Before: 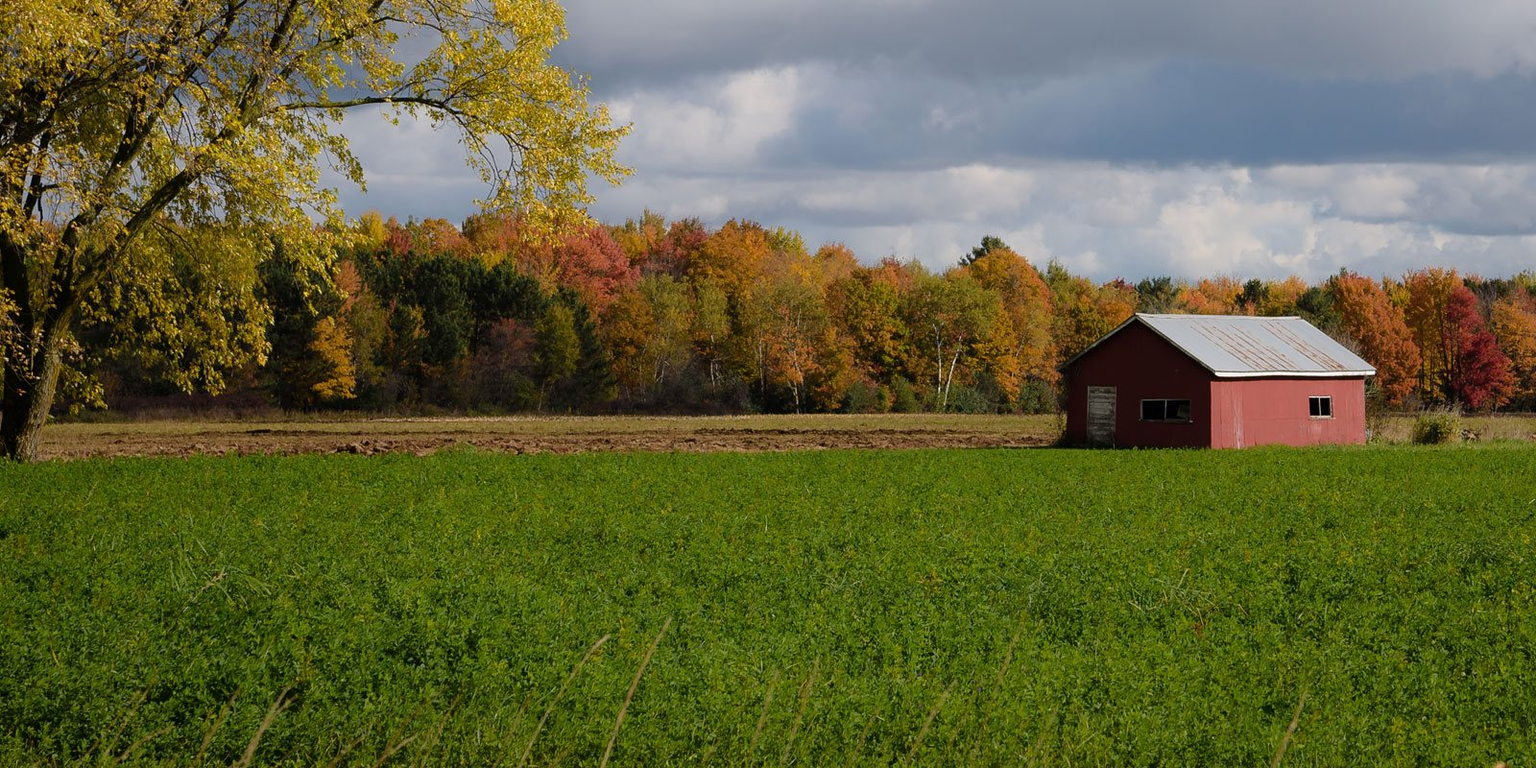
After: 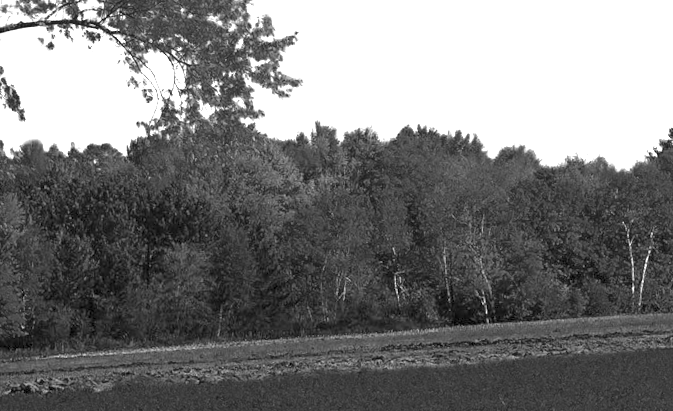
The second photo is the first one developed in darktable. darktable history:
local contrast: on, module defaults
rotate and perspective: rotation -3.52°, crop left 0.036, crop right 0.964, crop top 0.081, crop bottom 0.919
haze removal: compatibility mode true, adaptive false
exposure: exposure 2 EV, compensate exposure bias true, compensate highlight preservation false
color zones: curves: ch0 [(0.287, 0.048) (0.493, 0.484) (0.737, 0.816)]; ch1 [(0, 0) (0.143, 0) (0.286, 0) (0.429, 0) (0.571, 0) (0.714, 0) (0.857, 0)]
white balance: red 0.983, blue 1.036
crop: left 20.248%, top 10.86%, right 35.675%, bottom 34.321%
monochrome: on, module defaults
